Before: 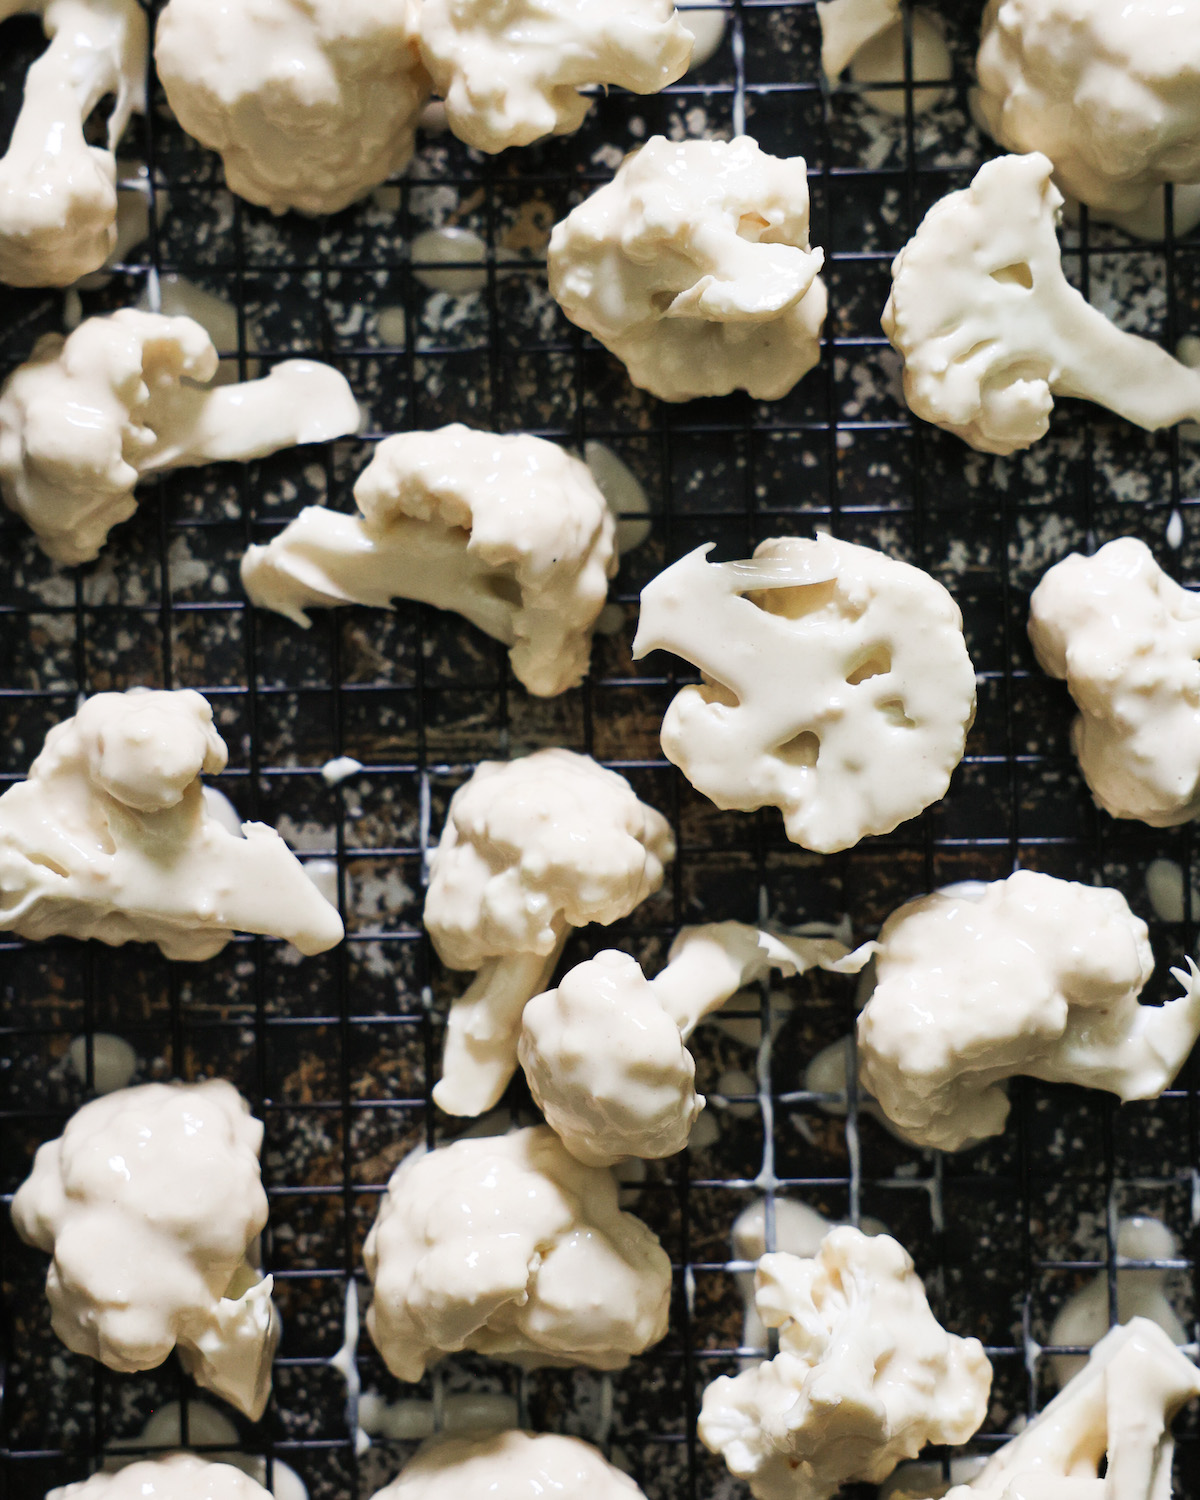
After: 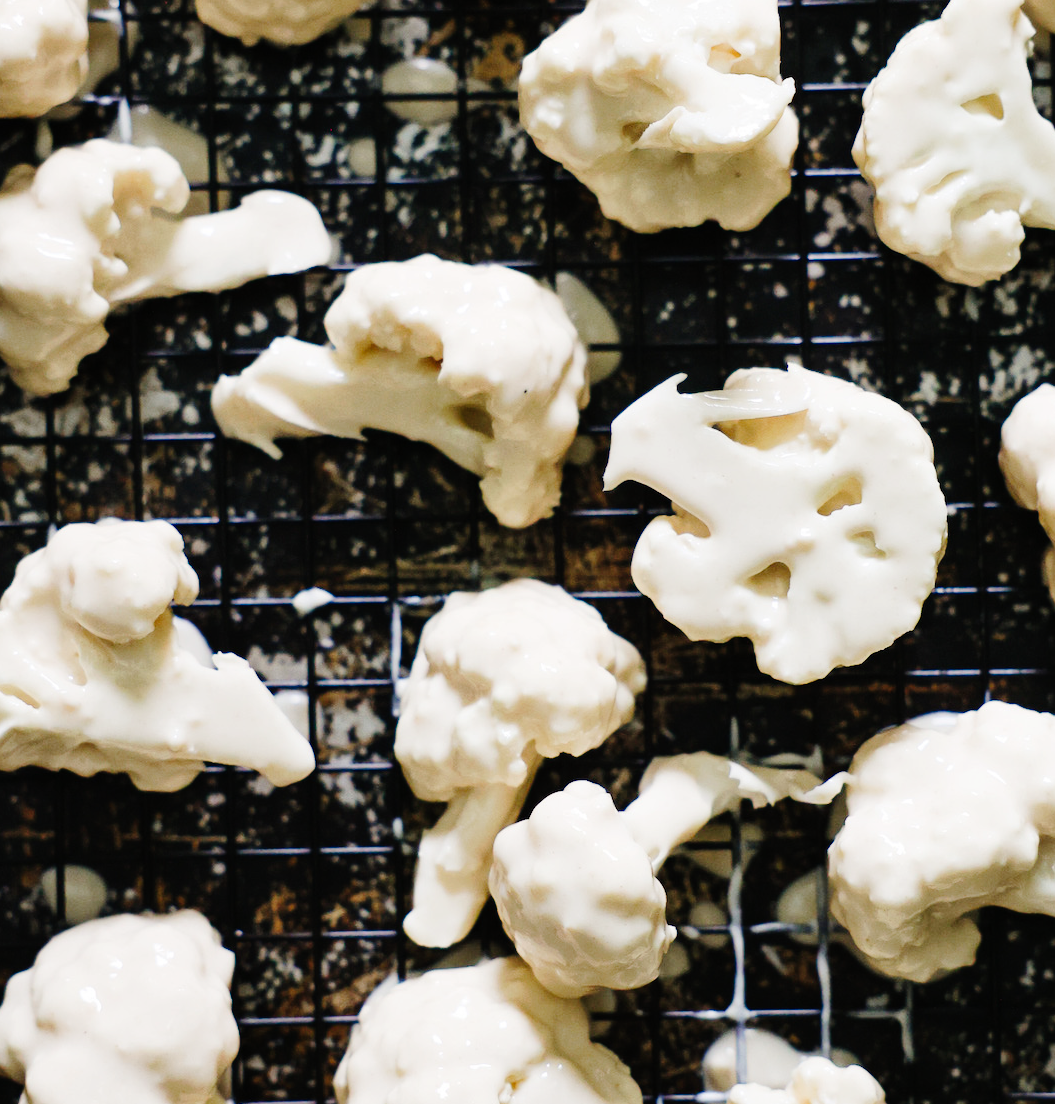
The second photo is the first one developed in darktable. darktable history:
crop and rotate: left 2.425%, top 11.305%, right 9.6%, bottom 15.08%
tone curve: curves: ch0 [(0, 0) (0.003, 0.002) (0.011, 0.007) (0.025, 0.014) (0.044, 0.023) (0.069, 0.033) (0.1, 0.052) (0.136, 0.081) (0.177, 0.134) (0.224, 0.205) (0.277, 0.296) (0.335, 0.401) (0.399, 0.501) (0.468, 0.589) (0.543, 0.658) (0.623, 0.738) (0.709, 0.804) (0.801, 0.871) (0.898, 0.93) (1, 1)], preserve colors none
